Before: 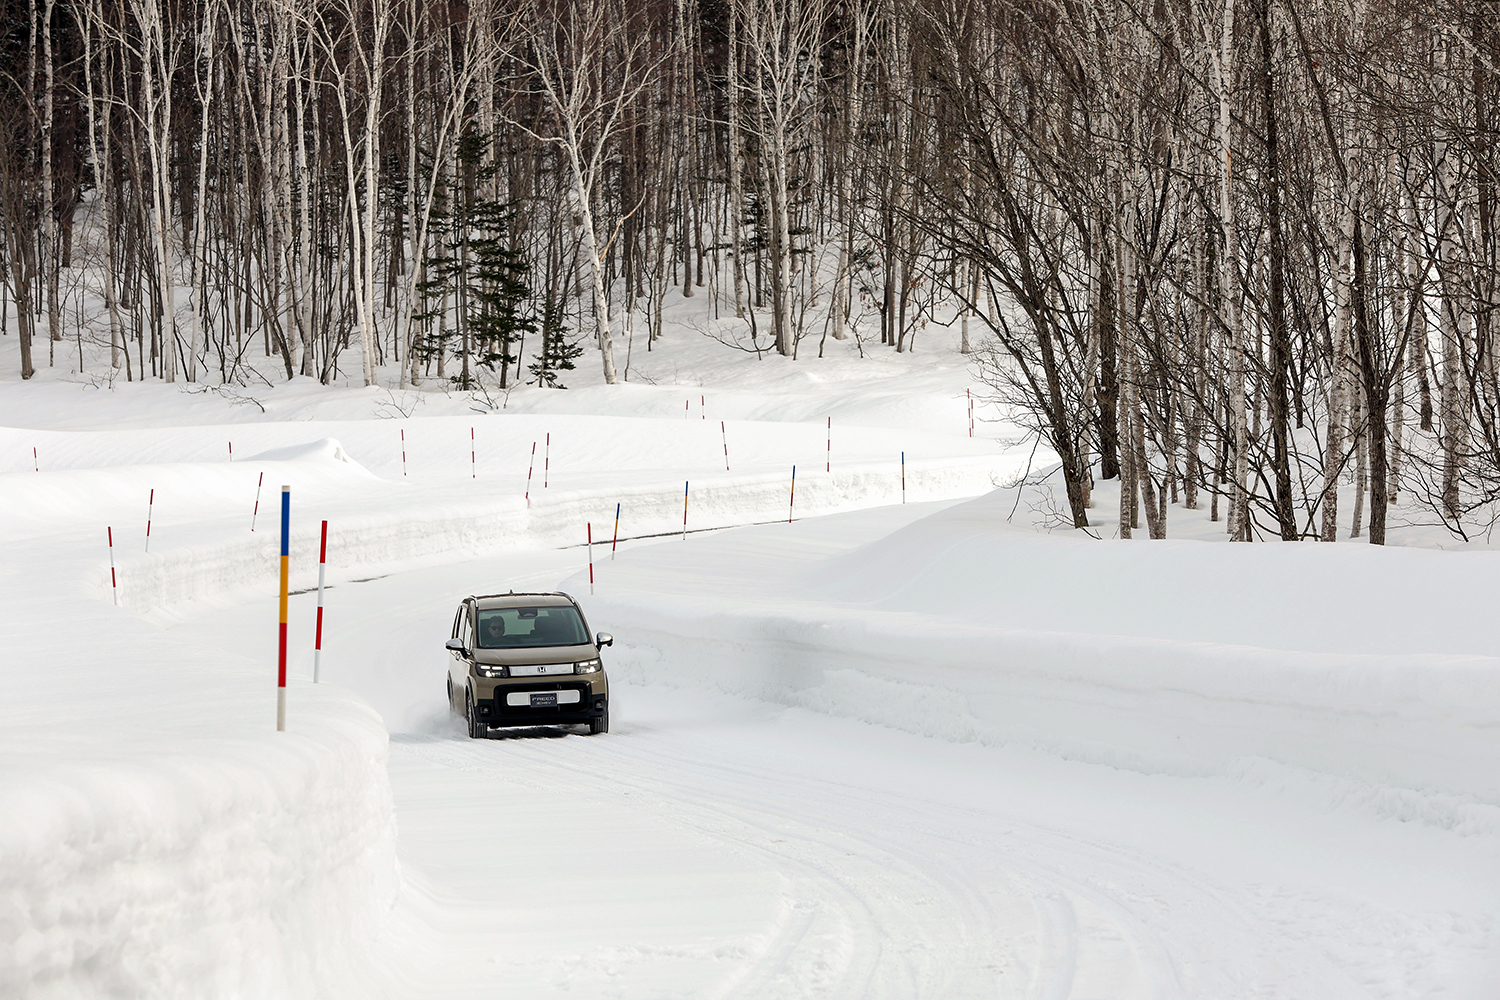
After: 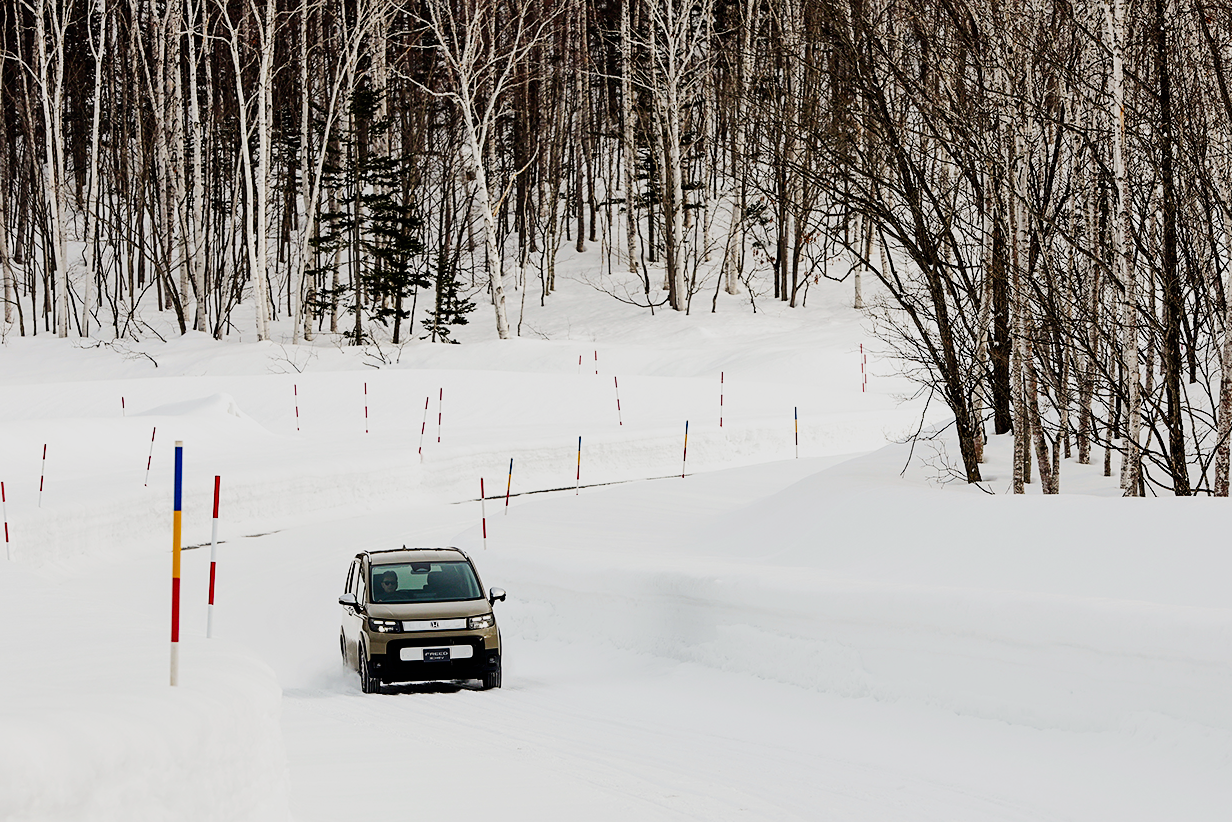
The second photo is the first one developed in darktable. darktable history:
sigmoid: skew -0.2, preserve hue 0%, red attenuation 0.1, red rotation 0.035, green attenuation 0.1, green rotation -0.017, blue attenuation 0.15, blue rotation -0.052, base primaries Rec2020
tone equalizer: -8 EV -0.417 EV, -7 EV -0.389 EV, -6 EV -0.333 EV, -5 EV -0.222 EV, -3 EV 0.222 EV, -2 EV 0.333 EV, -1 EV 0.389 EV, +0 EV 0.417 EV, edges refinement/feathering 500, mask exposure compensation -1.57 EV, preserve details no
sharpen: amount 0.2
color balance rgb: perceptual saturation grading › global saturation 25%, global vibrance 20%
crop and rotate: left 7.196%, top 4.574%, right 10.605%, bottom 13.178%
